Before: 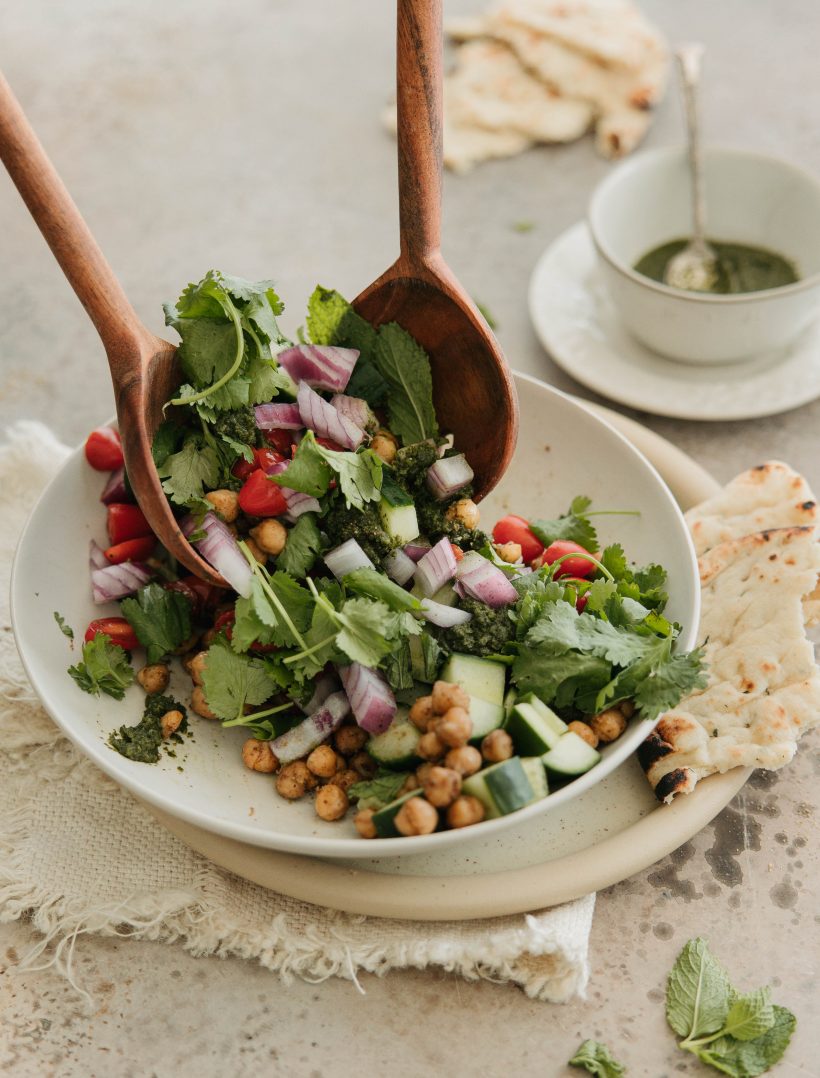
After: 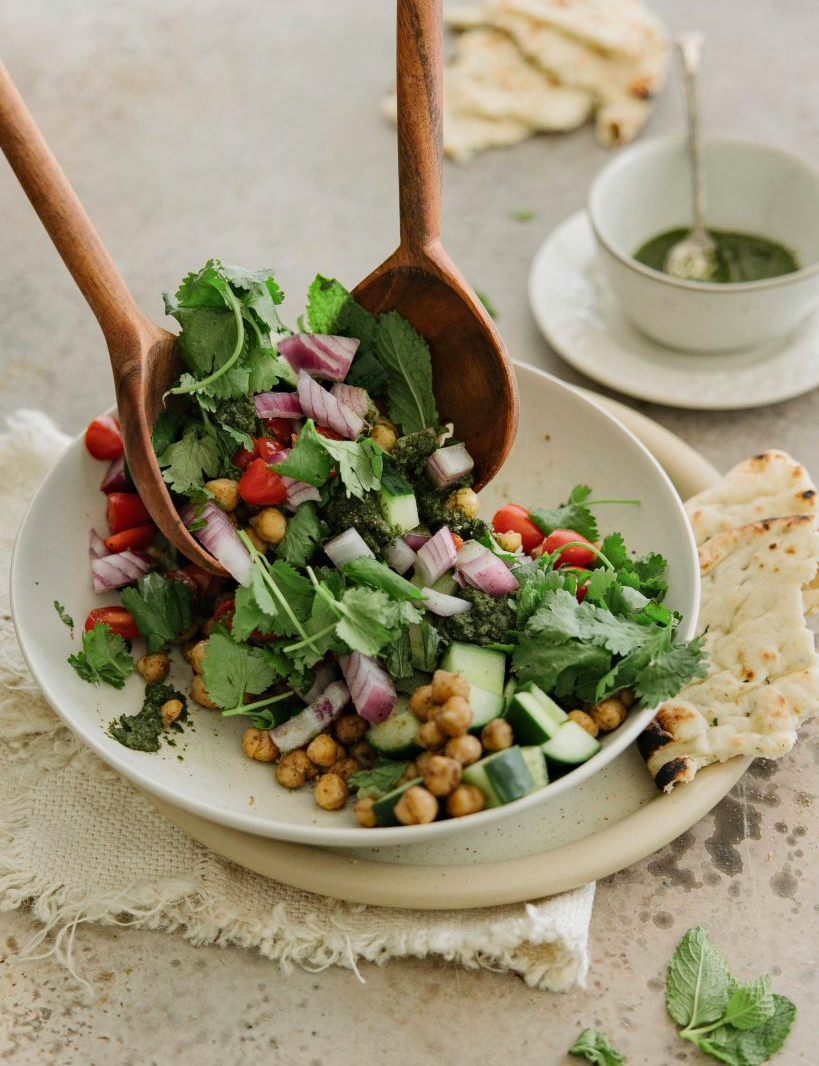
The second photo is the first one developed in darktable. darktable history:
crop: top 1.049%, right 0.001%
color zones: curves: ch2 [(0, 0.5) (0.143, 0.517) (0.286, 0.571) (0.429, 0.522) (0.571, 0.5) (0.714, 0.5) (0.857, 0.5) (1, 0.5)]
haze removal: compatibility mode true, adaptive false
